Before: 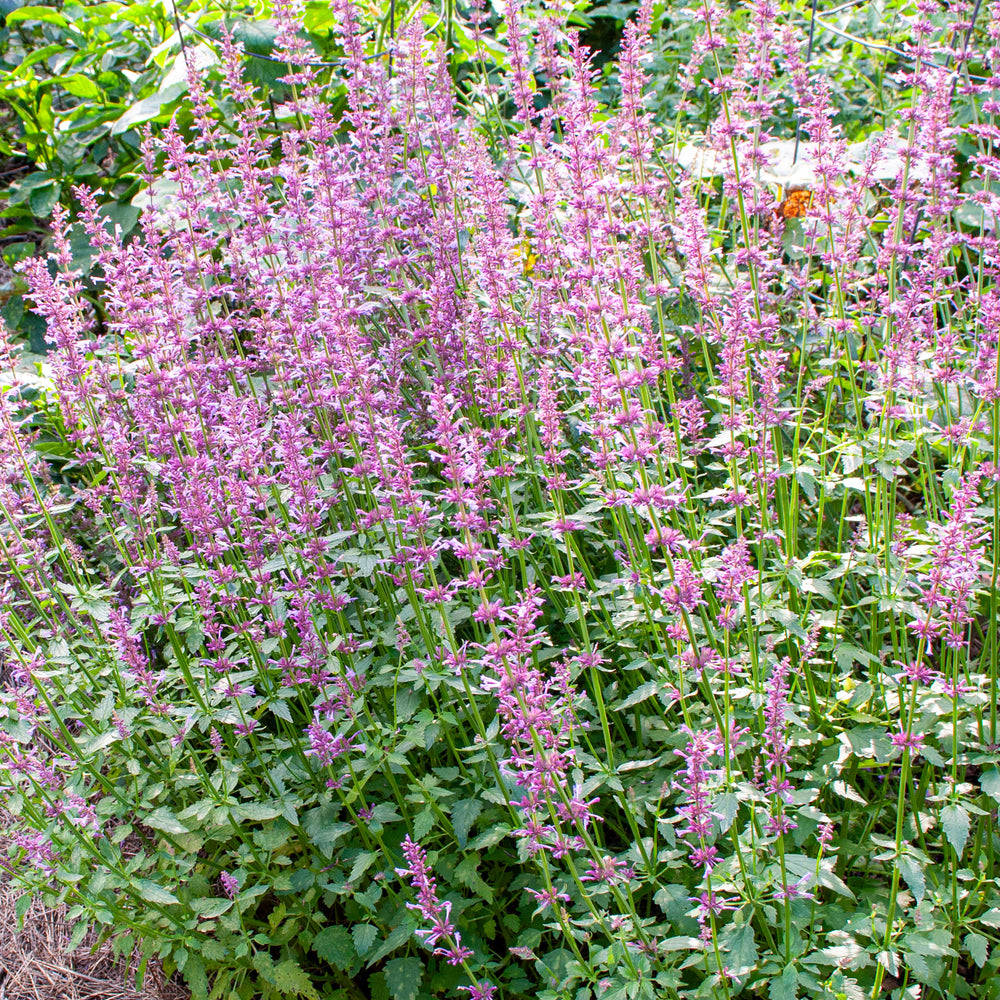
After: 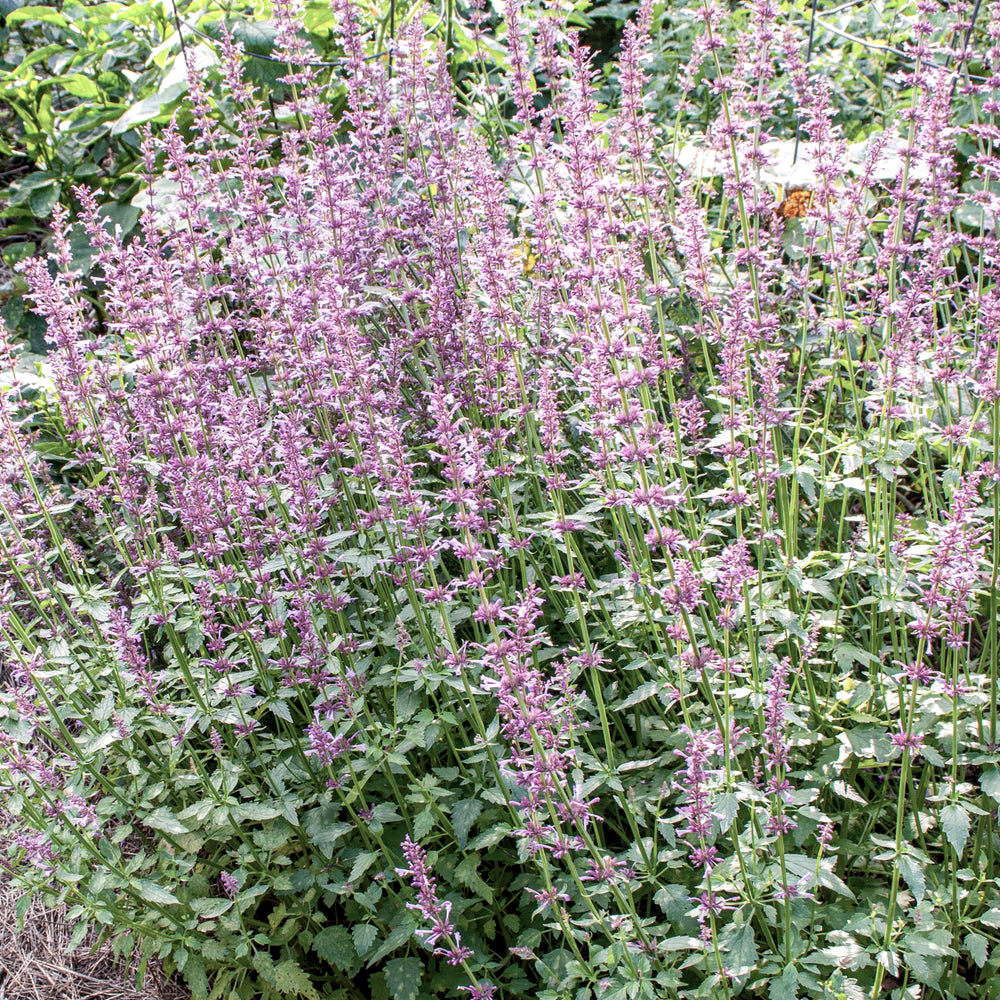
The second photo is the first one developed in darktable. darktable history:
local contrast: on, module defaults
contrast brightness saturation: contrast 0.098, saturation -0.352
